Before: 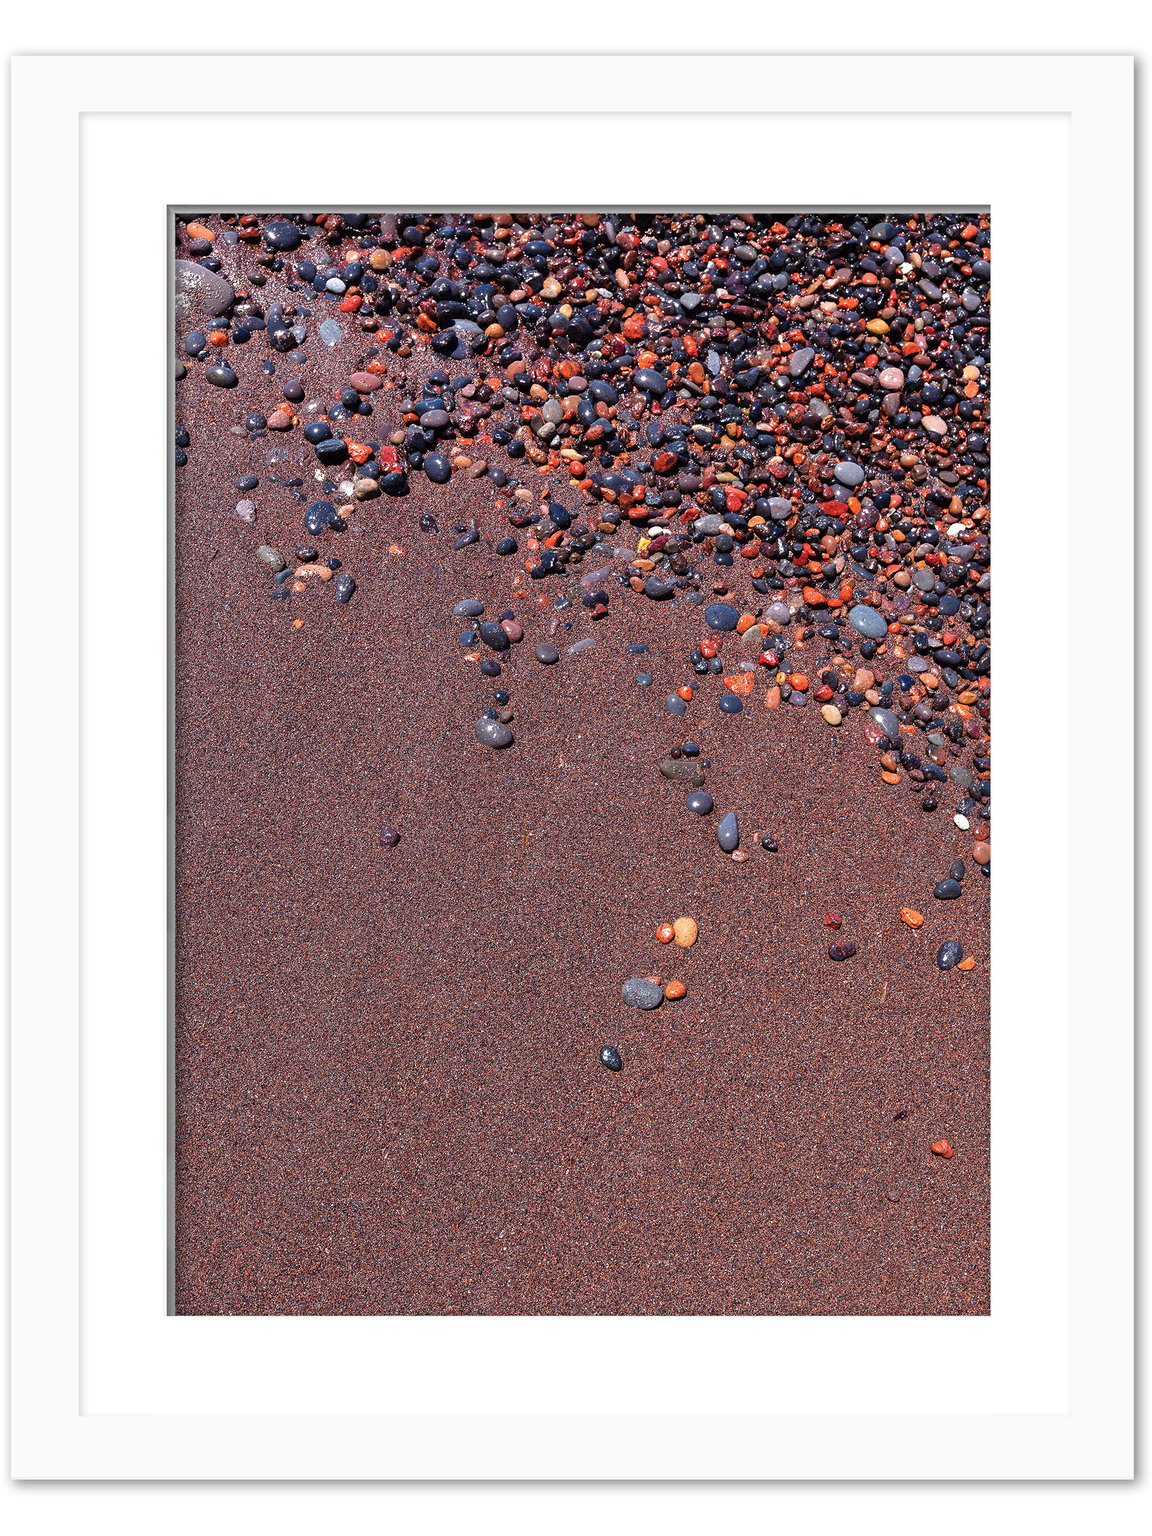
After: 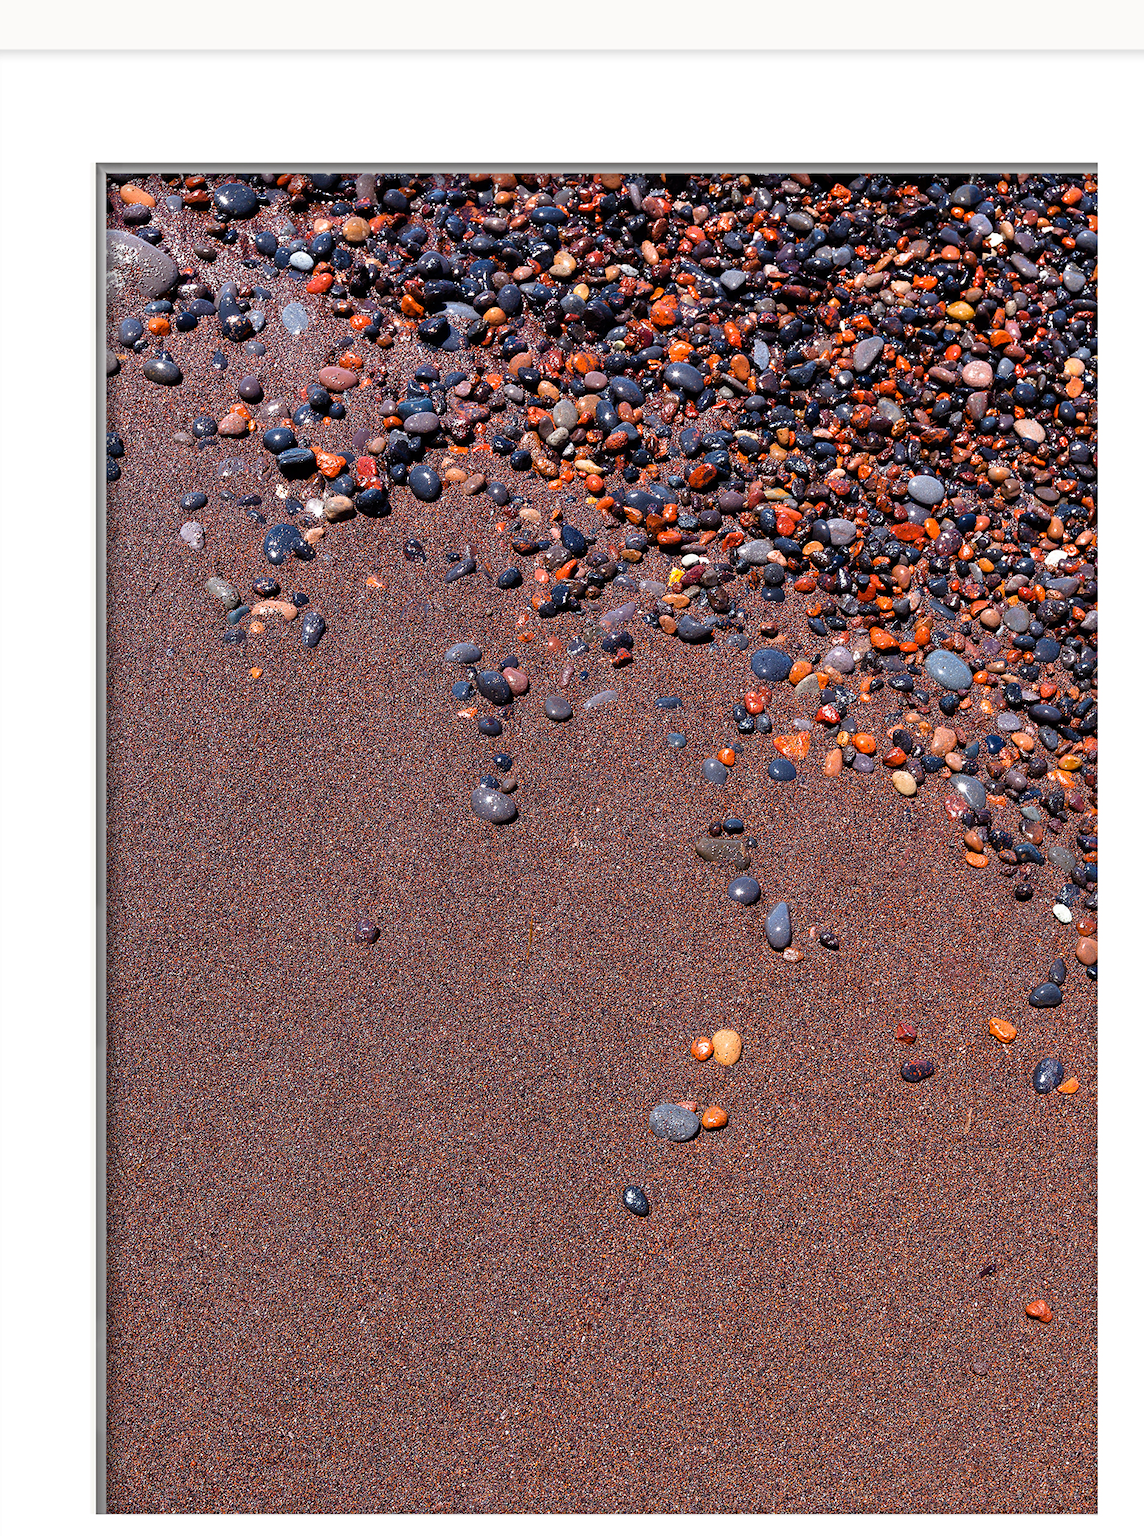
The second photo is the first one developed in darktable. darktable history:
crop and rotate: left 7.683%, top 4.639%, right 10.537%, bottom 13.133%
